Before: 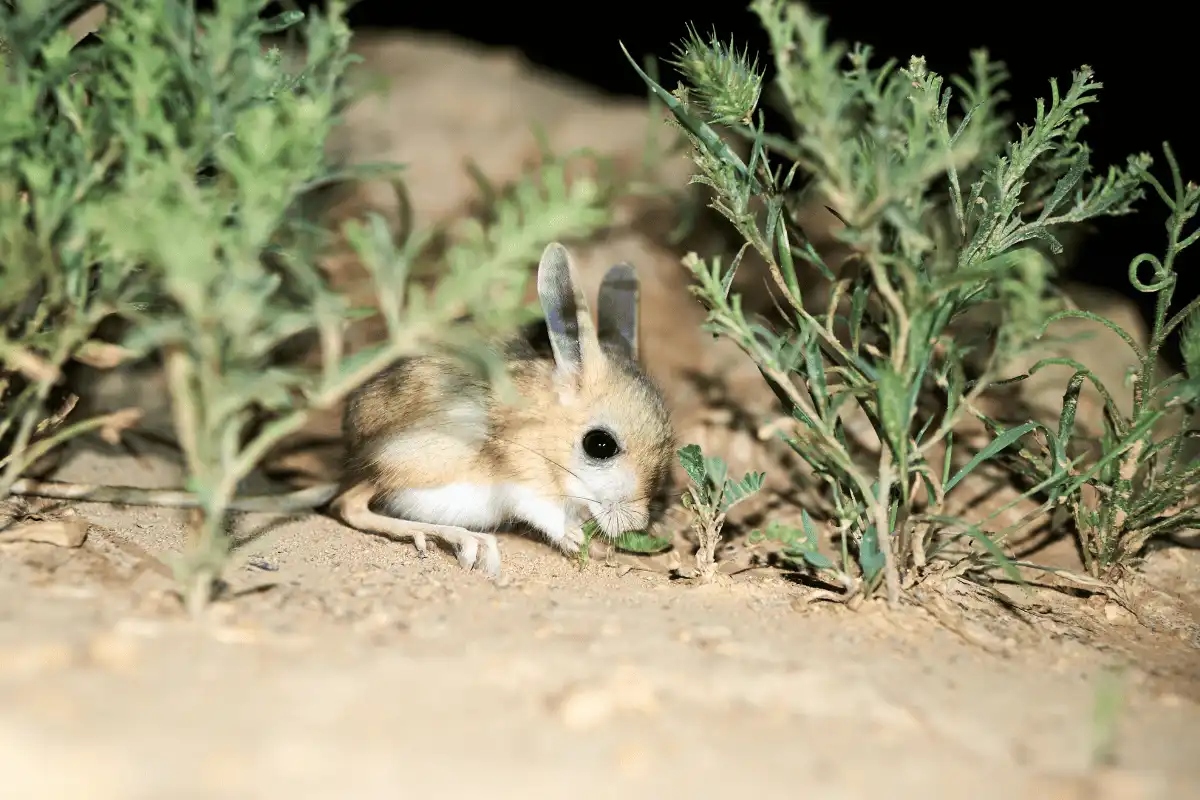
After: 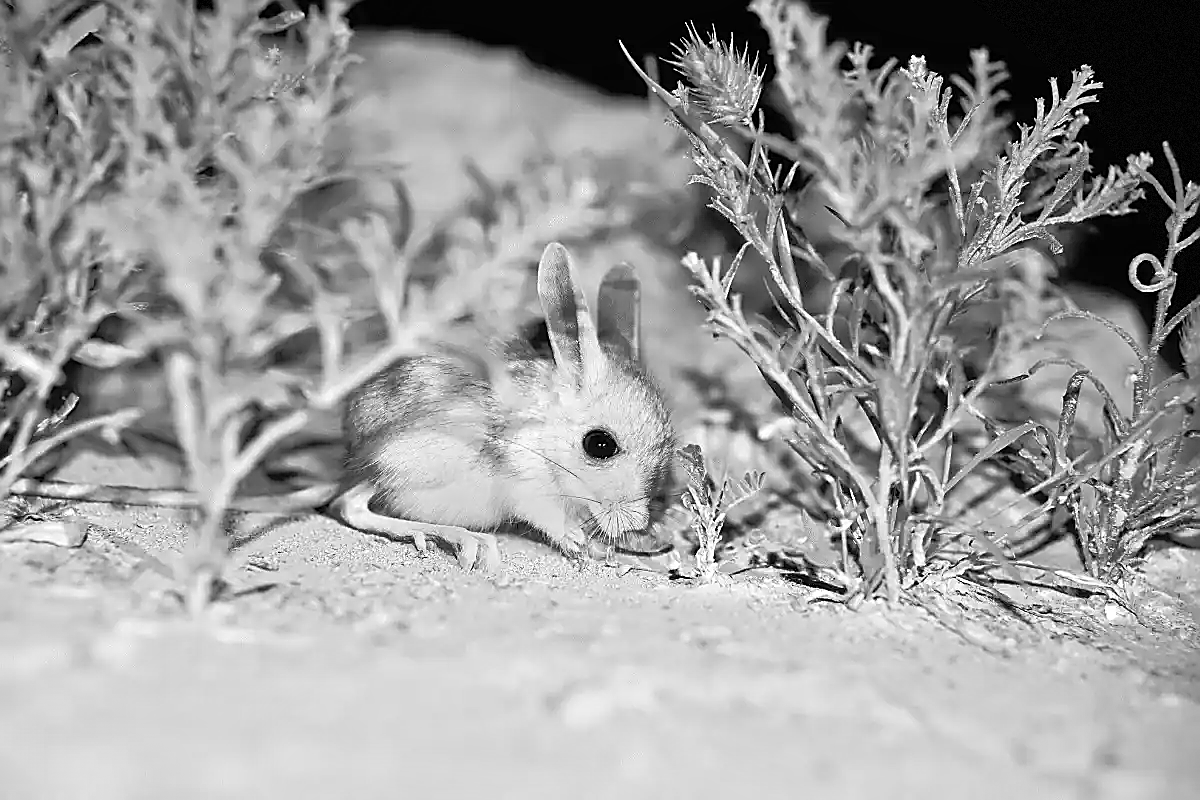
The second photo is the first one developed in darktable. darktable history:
exposure: black level correction 0, exposure 1.015 EV, compensate exposure bias true, compensate highlight preservation false
color correction: highlights a* -4.73, highlights b* 5.06, saturation 0.97
color calibration: illuminant as shot in camera, x 0.442, y 0.413, temperature 2903.13 K
monochrome: a 26.22, b 42.67, size 0.8
vignetting: fall-off start 97.28%, fall-off radius 79%, brightness -0.462, saturation -0.3, width/height ratio 1.114, dithering 8-bit output, unbound false
sharpen: radius 1.4, amount 1.25, threshold 0.7
tone equalizer: -8 EV 0.001 EV, -7 EV -0.004 EV, -6 EV 0.009 EV, -5 EV 0.032 EV, -4 EV 0.276 EV, -3 EV 0.644 EV, -2 EV 0.584 EV, -1 EV 0.187 EV, +0 EV 0.024 EV
